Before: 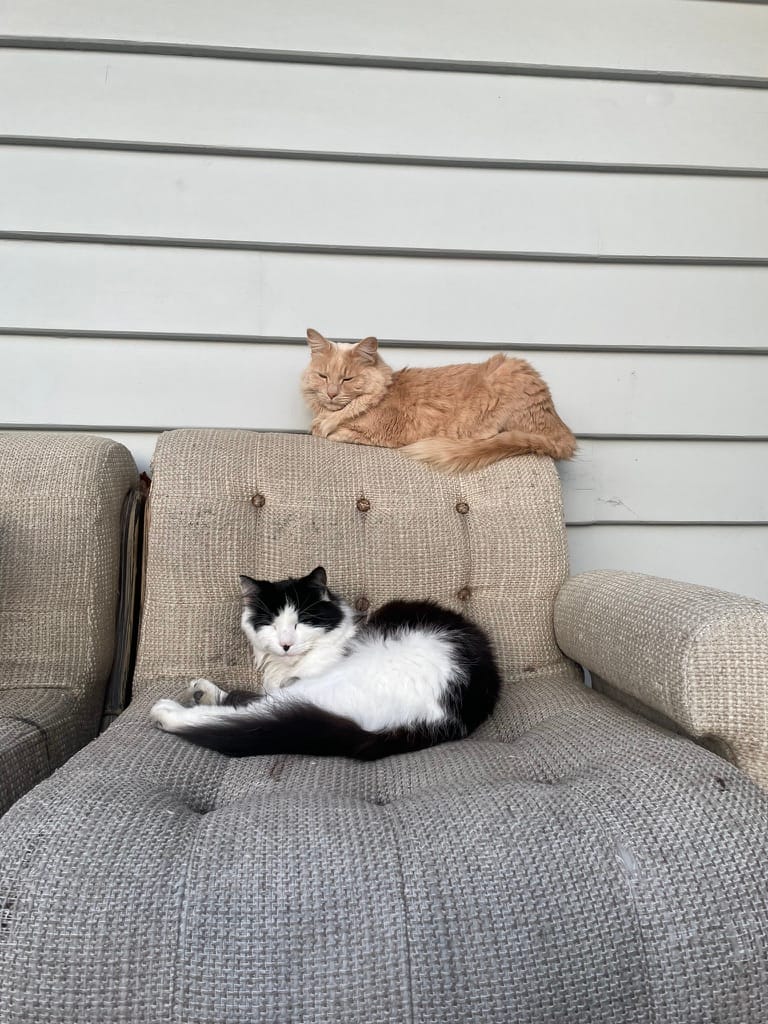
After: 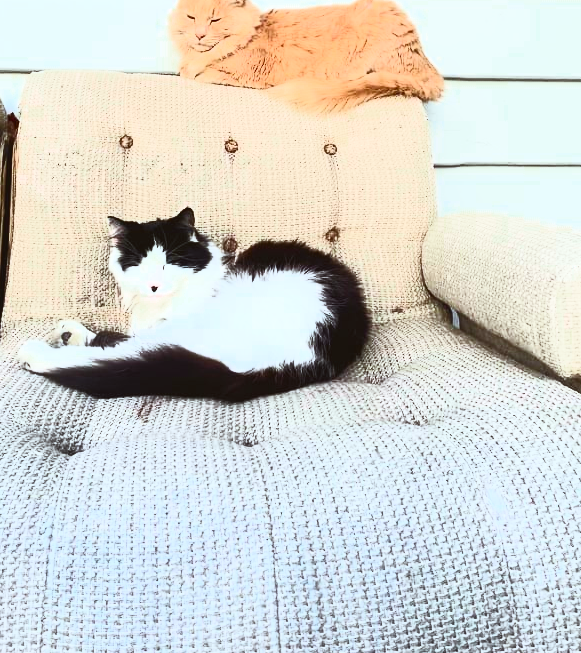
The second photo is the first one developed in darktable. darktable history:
color zones: curves: ch0 [(0, 0.425) (0.143, 0.422) (0.286, 0.42) (0.429, 0.419) (0.571, 0.419) (0.714, 0.42) (0.857, 0.422) (1, 0.425)]
color correction: highlights a* -4.98, highlights b* -3.76, shadows a* 3.83, shadows b* 4.08
exposure: black level correction -0.002, exposure 0.54 EV, compensate highlight preservation false
contrast brightness saturation: contrast 0.83, brightness 0.59, saturation 0.59
crop and rotate: left 17.299%, top 35.115%, right 7.015%, bottom 1.024%
